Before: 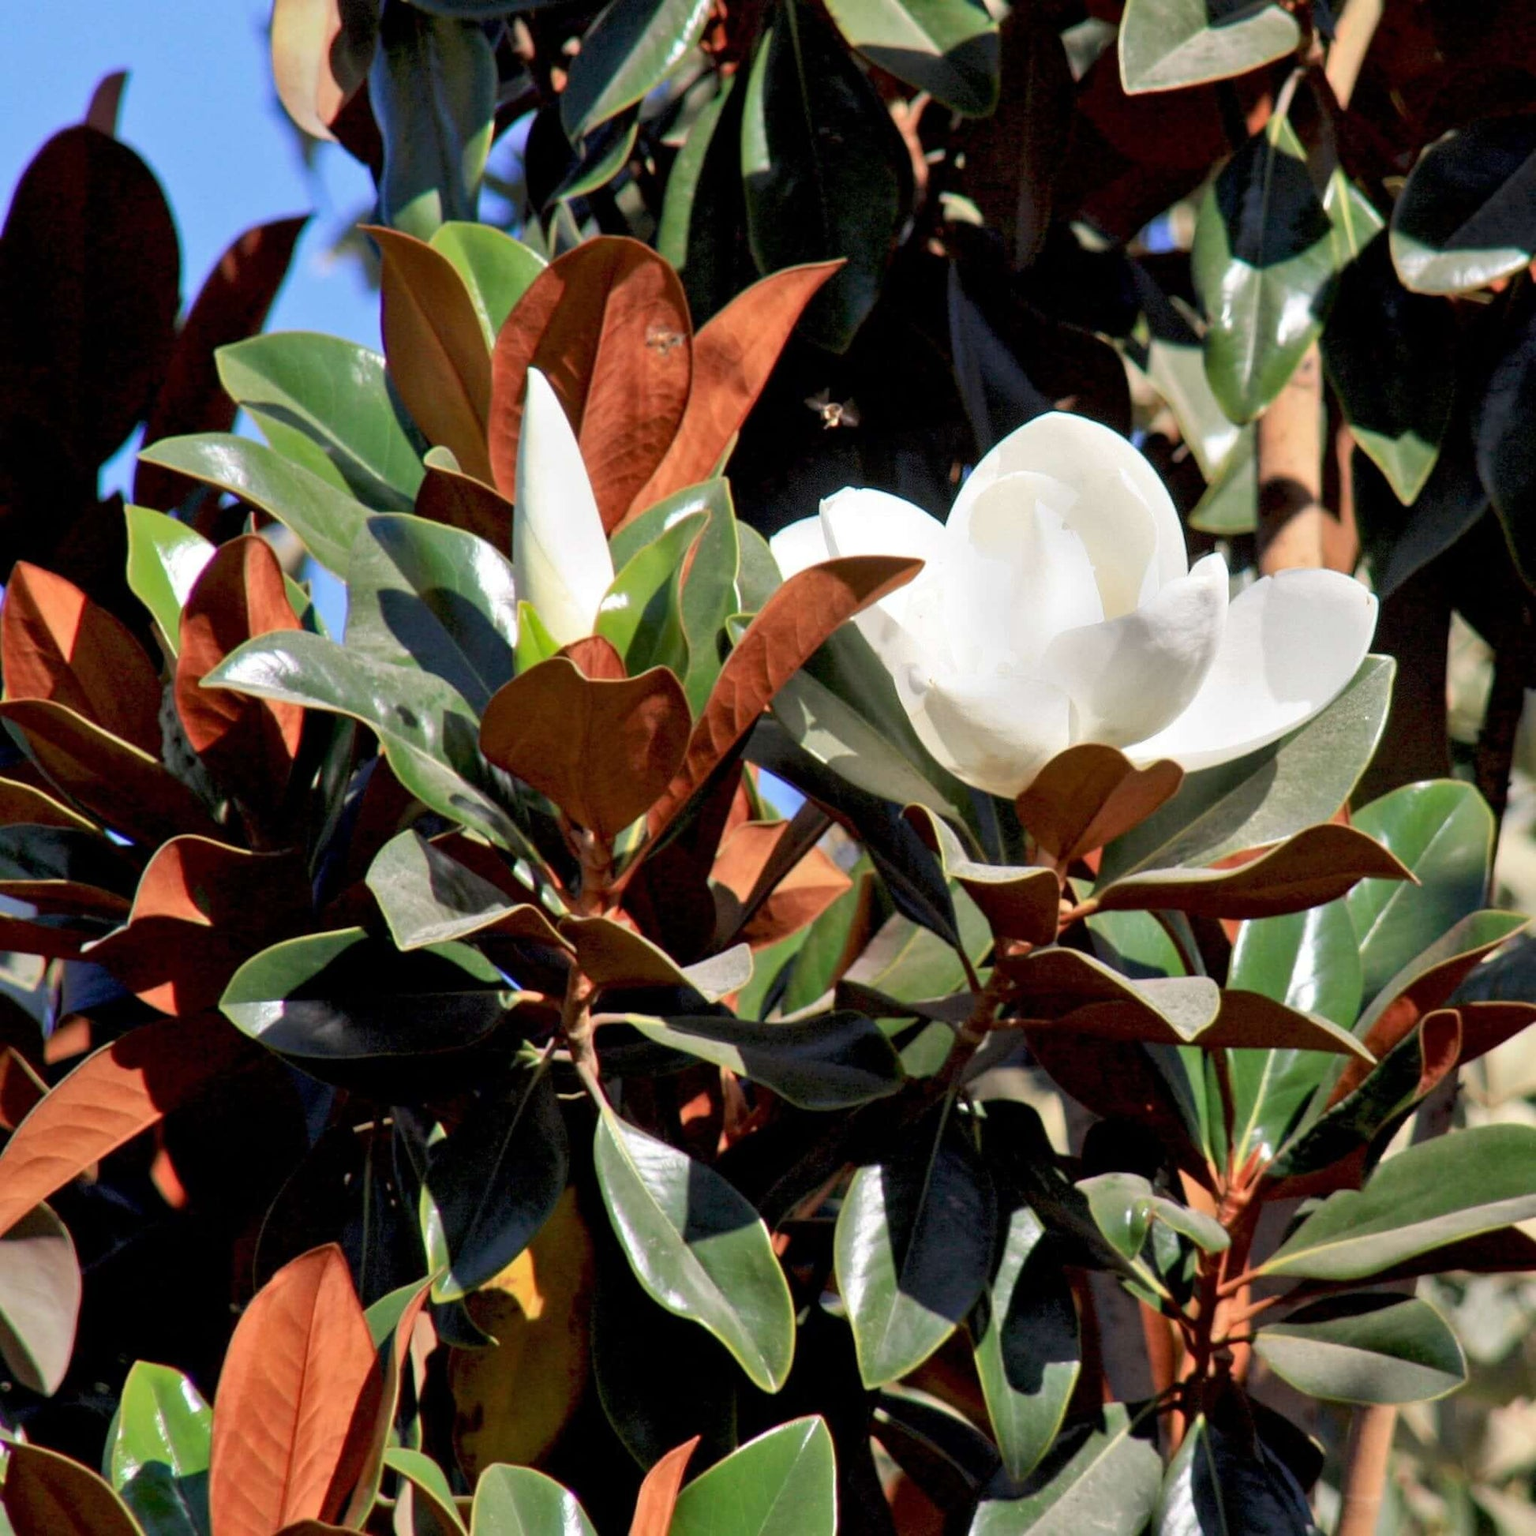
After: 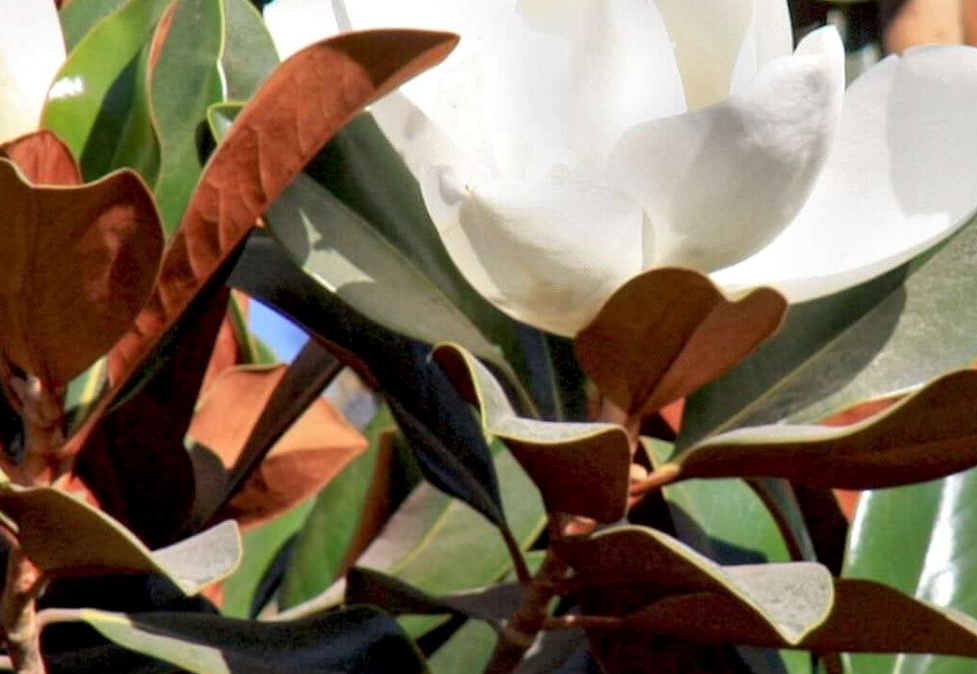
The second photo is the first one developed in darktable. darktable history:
local contrast: mode bilateral grid, contrast 20, coarseness 50, detail 120%, midtone range 0.2
crop: left 36.607%, top 34.735%, right 13.146%, bottom 30.611%
